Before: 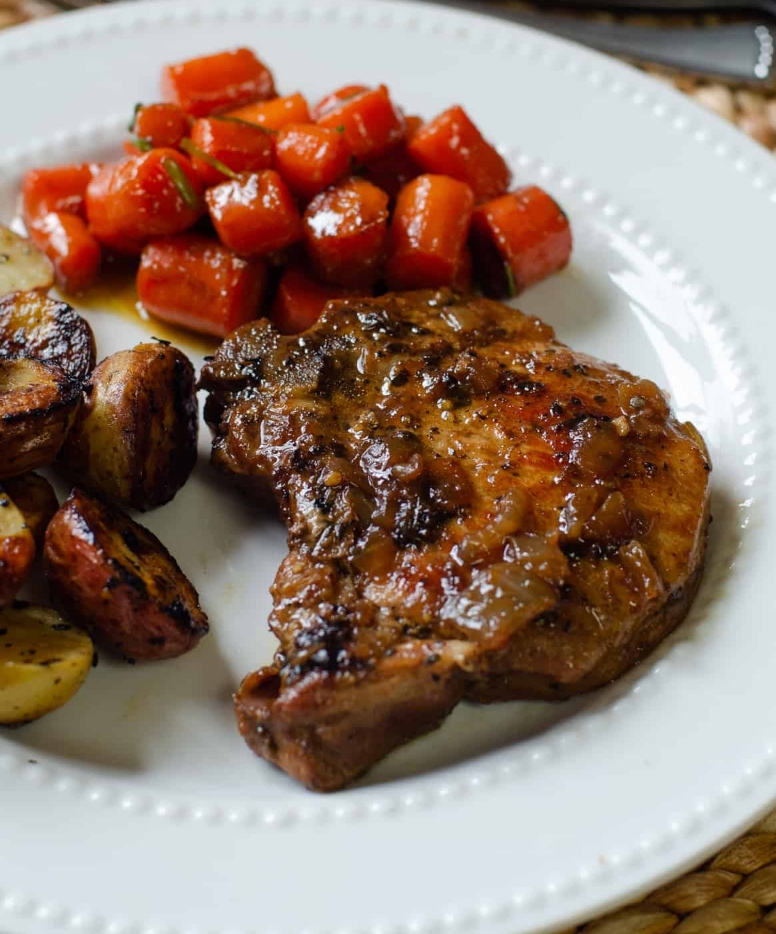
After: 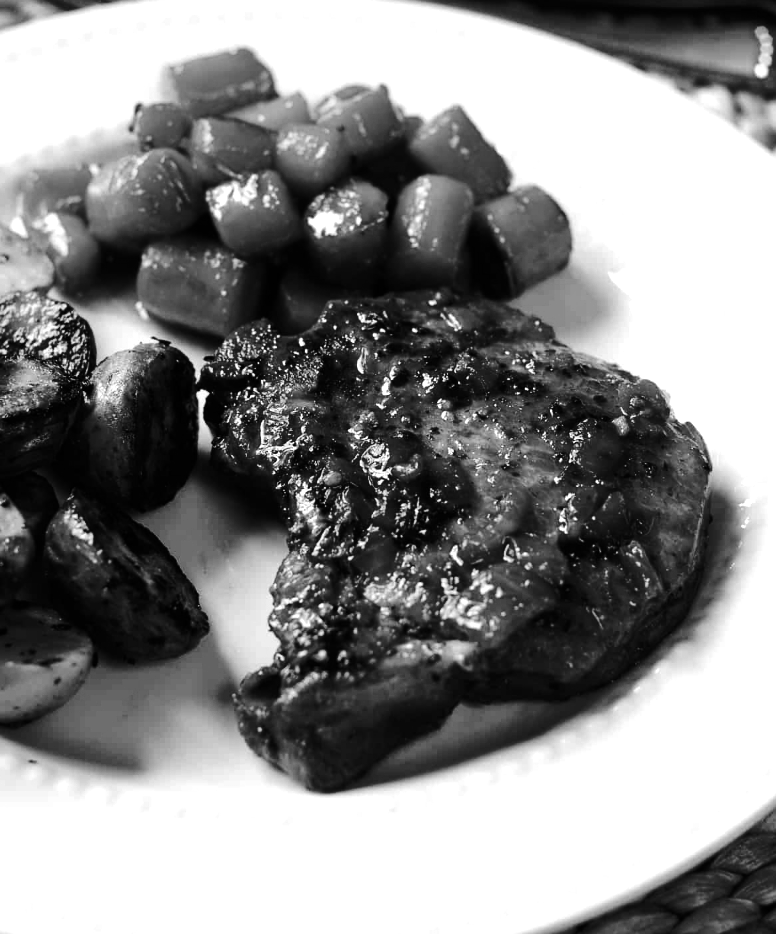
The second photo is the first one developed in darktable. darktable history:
base curve: curves: ch0 [(0, 0) (0.073, 0.04) (0.157, 0.139) (0.492, 0.492) (0.758, 0.758) (1, 1)], preserve colors none
tone equalizer: -8 EV -0.75 EV, -7 EV -0.7 EV, -6 EV -0.6 EV, -5 EV -0.4 EV, -3 EV 0.4 EV, -2 EV 0.6 EV, -1 EV 0.7 EV, +0 EV 0.75 EV, edges refinement/feathering 500, mask exposure compensation -1.57 EV, preserve details no
monochrome: on, module defaults
